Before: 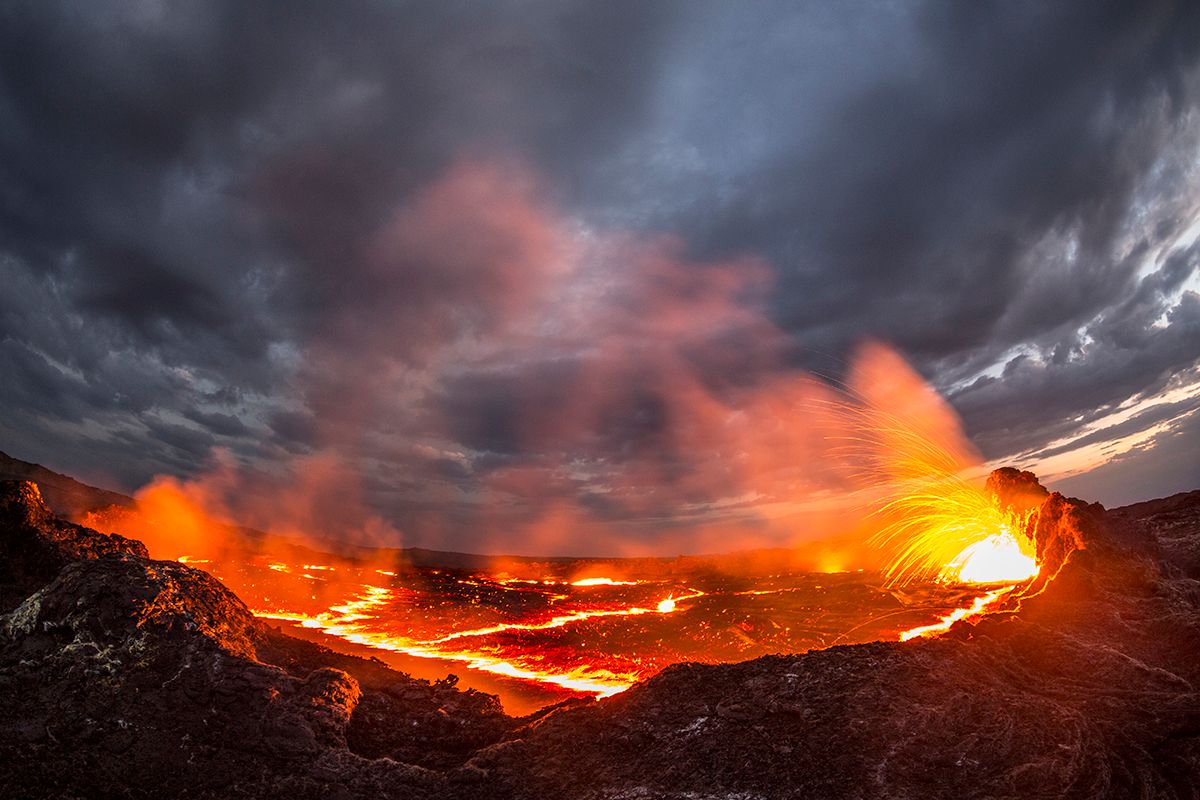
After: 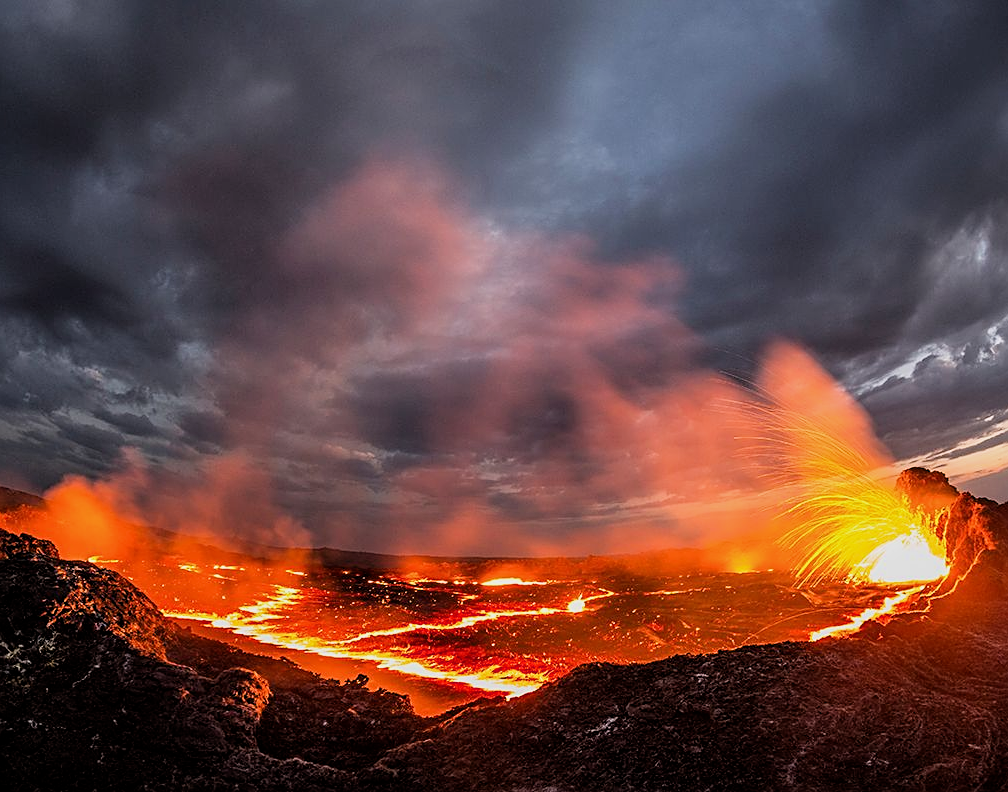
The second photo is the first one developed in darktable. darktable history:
sharpen: on, module defaults
filmic rgb: middle gray luminance 9.37%, black relative exposure -10.63 EV, white relative exposure 3.44 EV, target black luminance 0%, hardness 5.95, latitude 59.59%, contrast 1.093, highlights saturation mix 3.8%, shadows ↔ highlights balance 29.27%
crop: left 7.543%, right 7.822%
